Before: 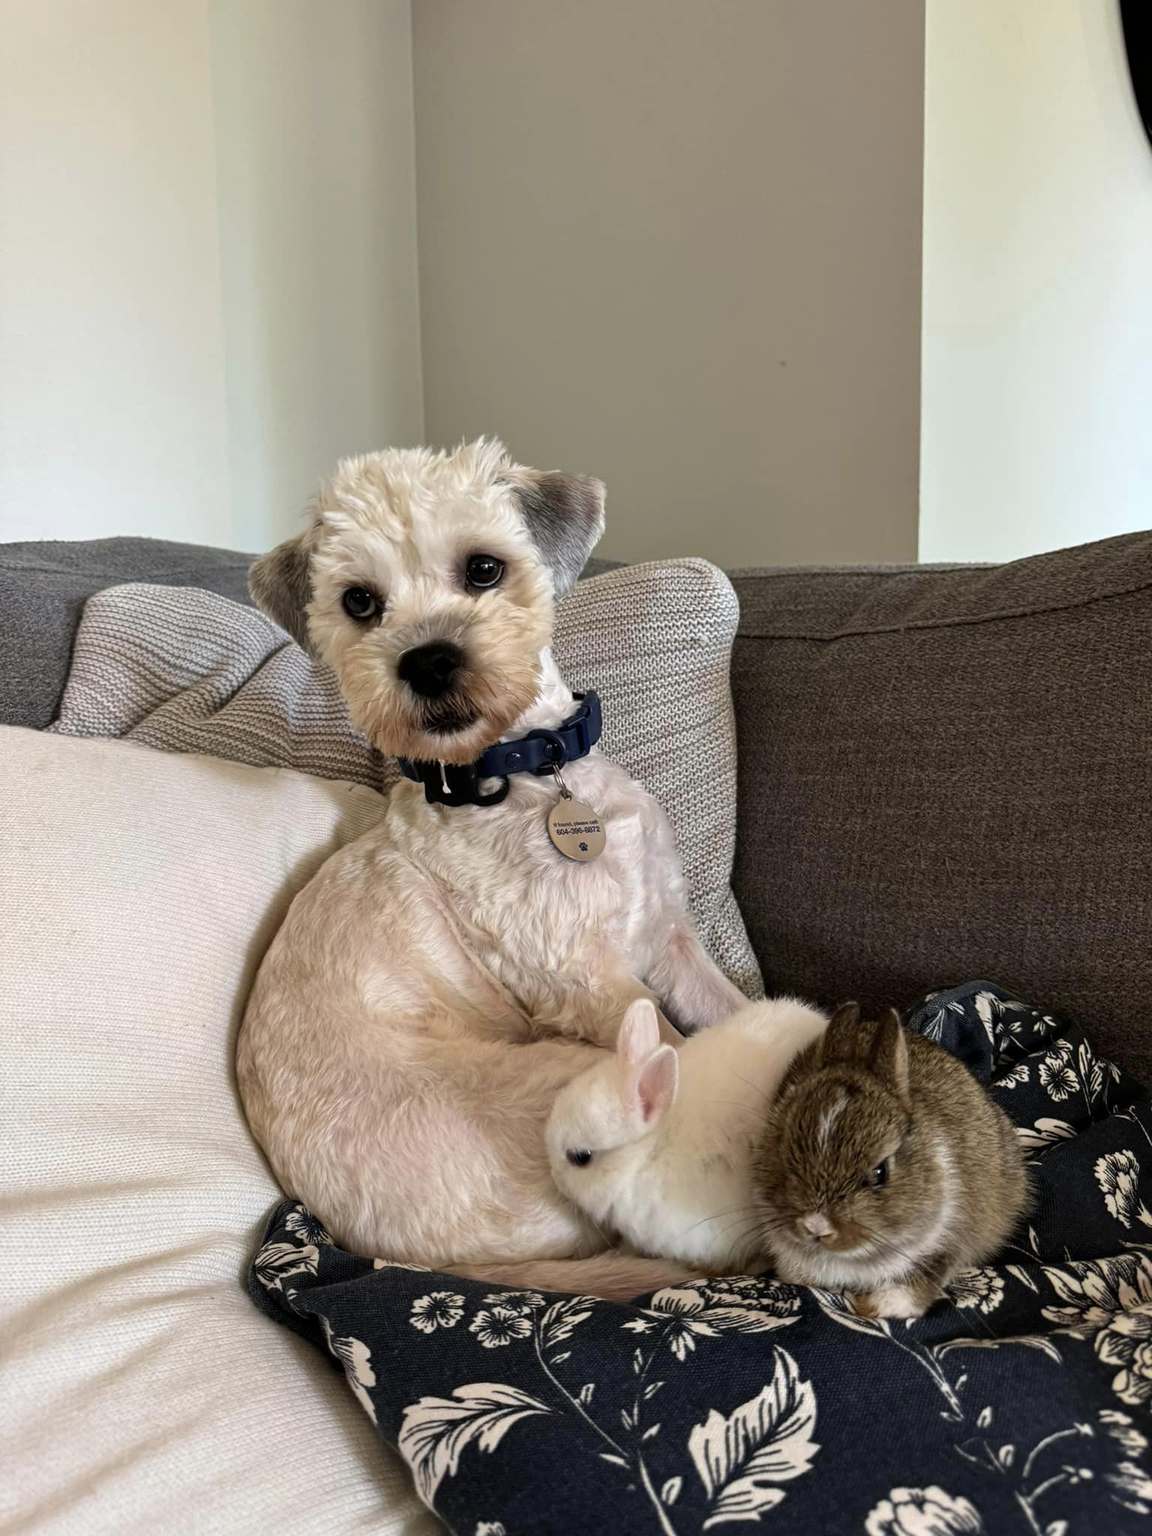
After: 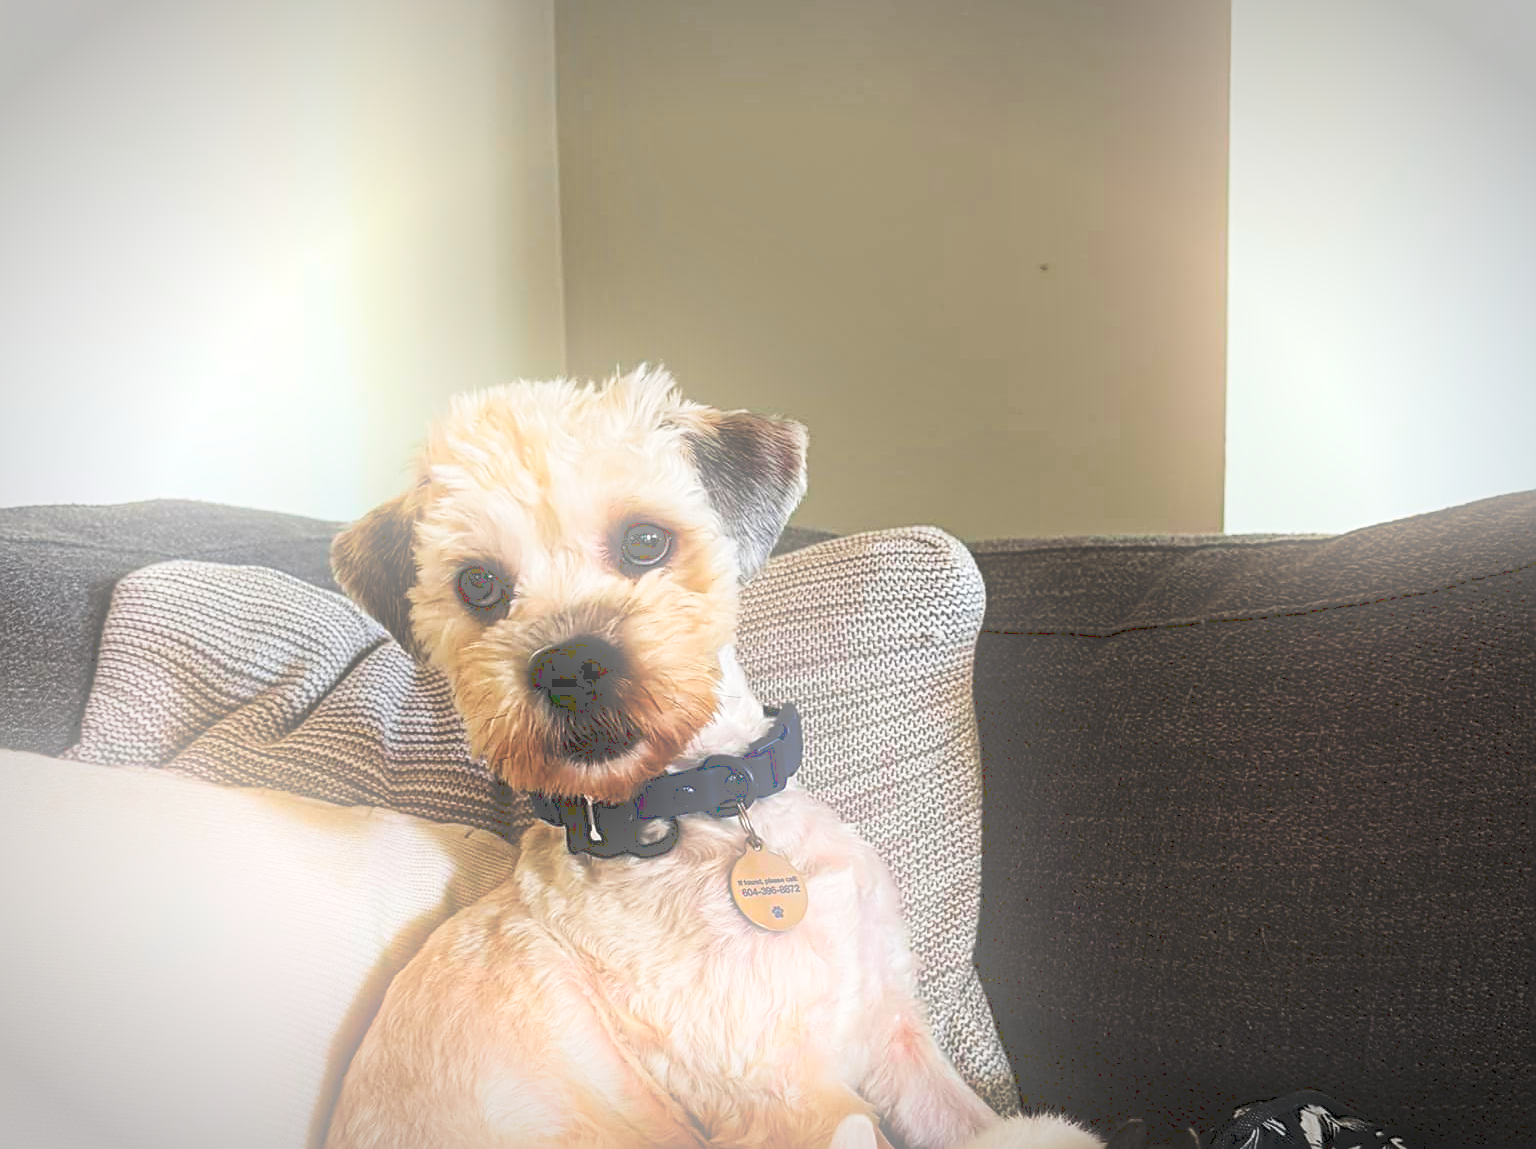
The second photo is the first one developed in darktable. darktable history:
sharpen: on, module defaults
bloom: on, module defaults
tone curve: curves: ch0 [(0, 0) (0.003, 0.183) (0.011, 0.183) (0.025, 0.184) (0.044, 0.188) (0.069, 0.197) (0.1, 0.204) (0.136, 0.212) (0.177, 0.226) (0.224, 0.24) (0.277, 0.273) (0.335, 0.322) (0.399, 0.388) (0.468, 0.468) (0.543, 0.579) (0.623, 0.686) (0.709, 0.792) (0.801, 0.877) (0.898, 0.939) (1, 1)], preserve colors none
crop and rotate: top 10.605%, bottom 33.274%
vignetting: automatic ratio true
